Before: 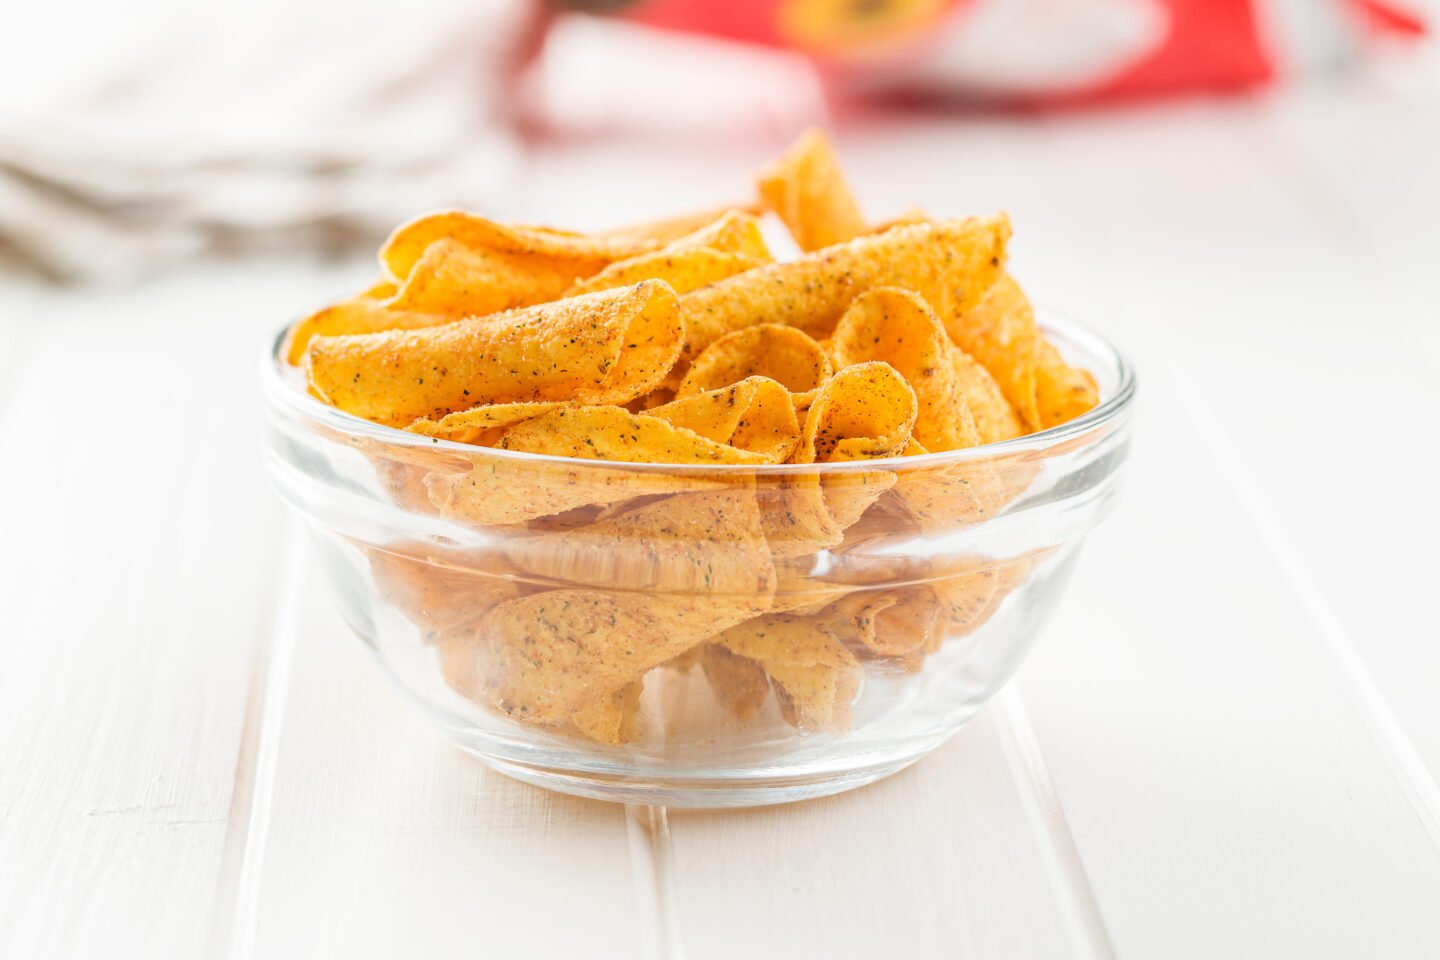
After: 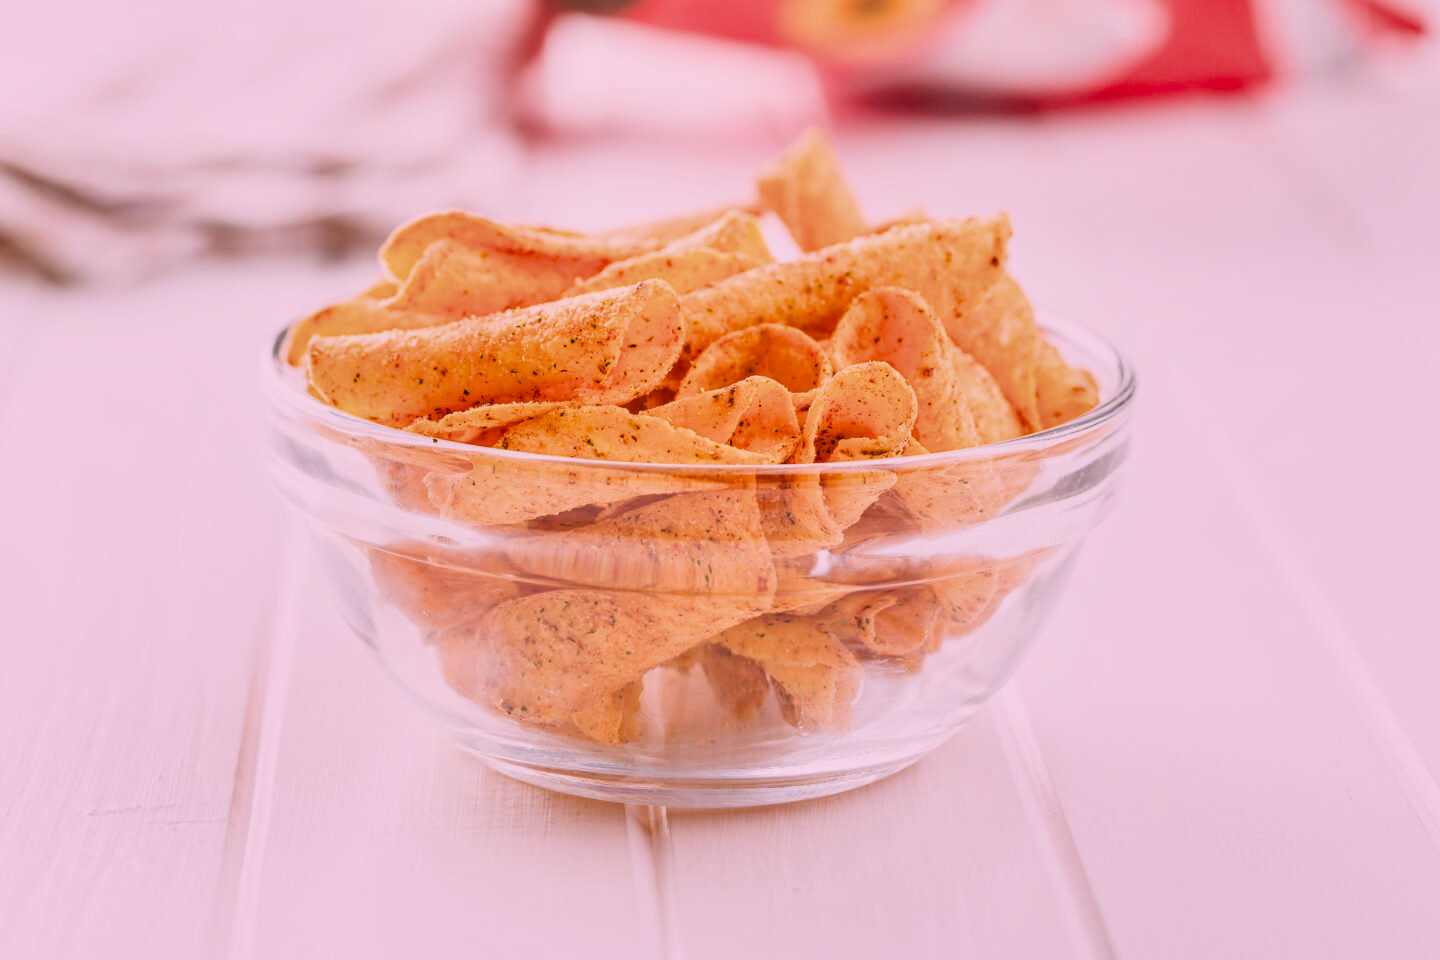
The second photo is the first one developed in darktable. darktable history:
white balance: red 1.188, blue 1.11
shadows and highlights: soften with gaussian
filmic rgb: black relative exposure -3.86 EV, white relative exposure 3.48 EV, hardness 2.63, contrast 1.103
